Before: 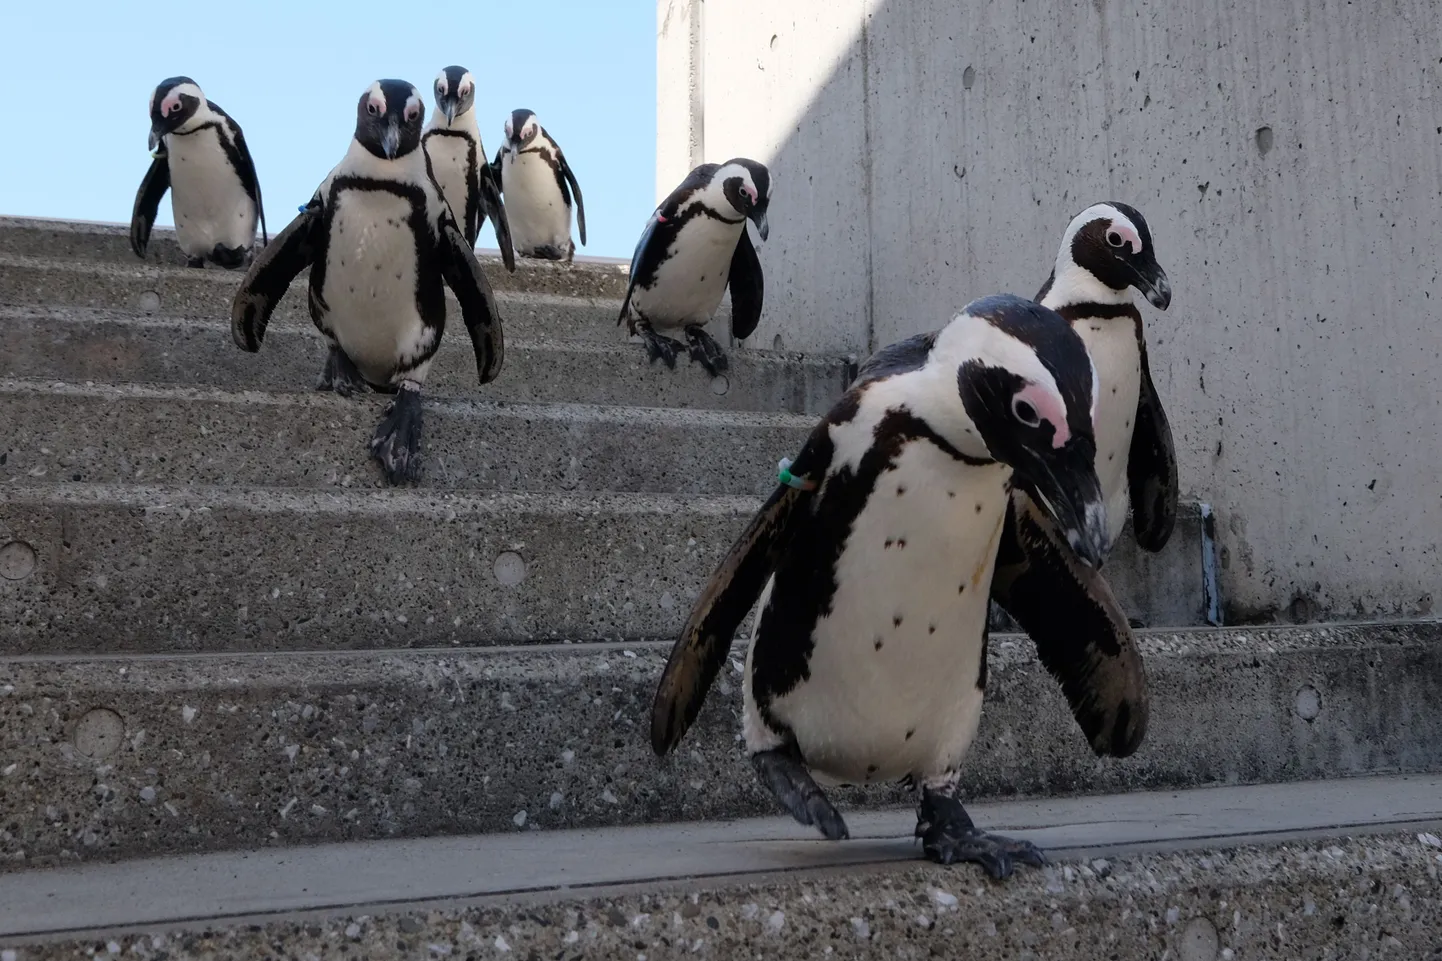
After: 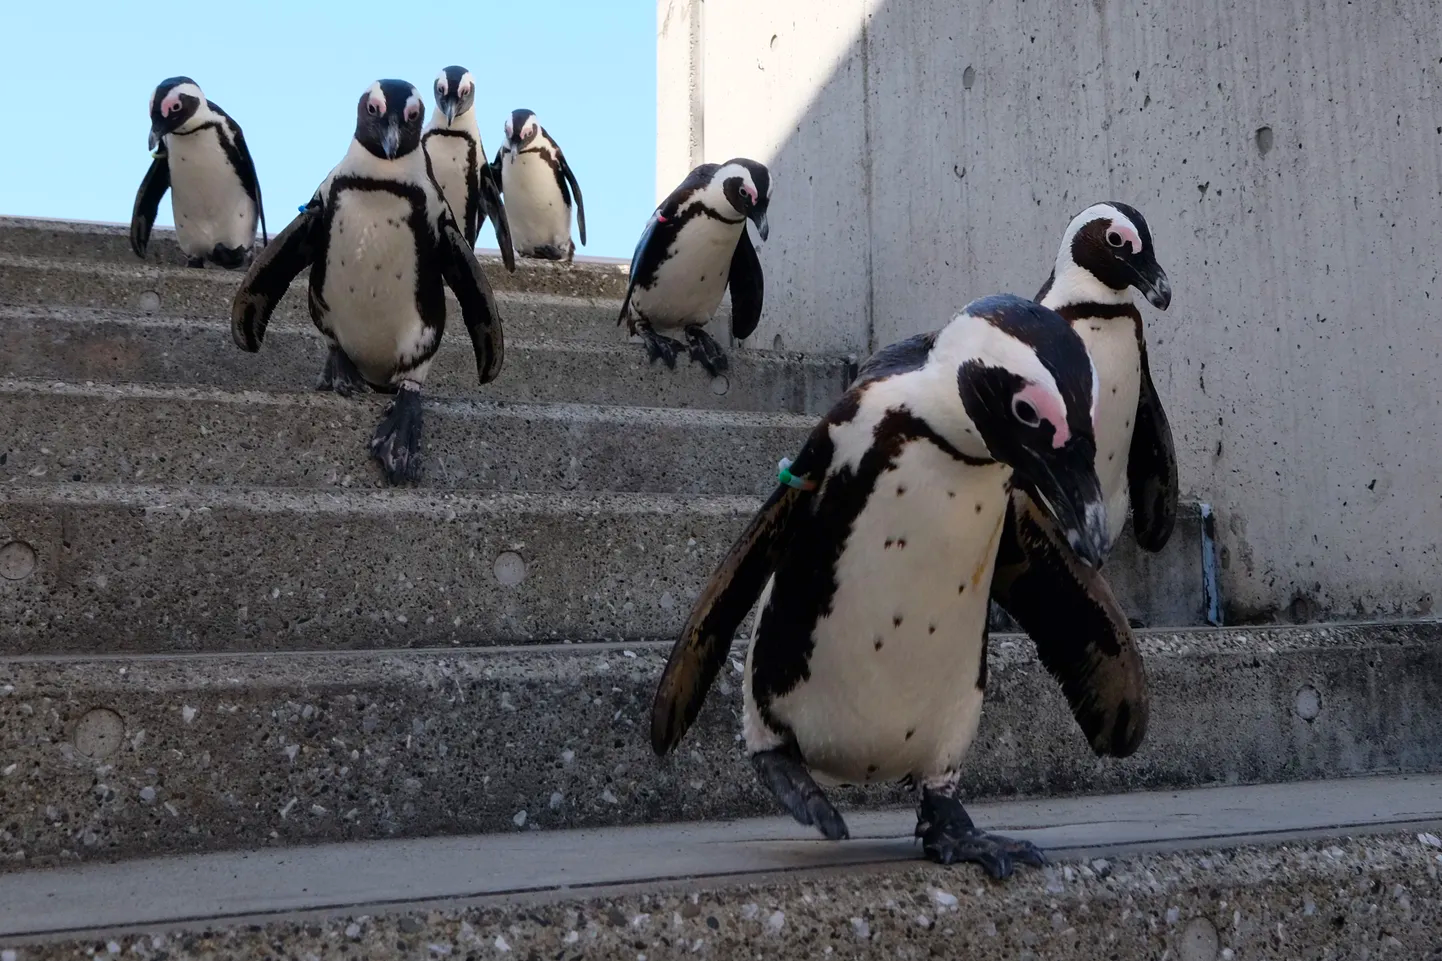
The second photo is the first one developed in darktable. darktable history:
color correction: saturation 1.8
contrast brightness saturation: contrast 0.1, saturation -0.3
